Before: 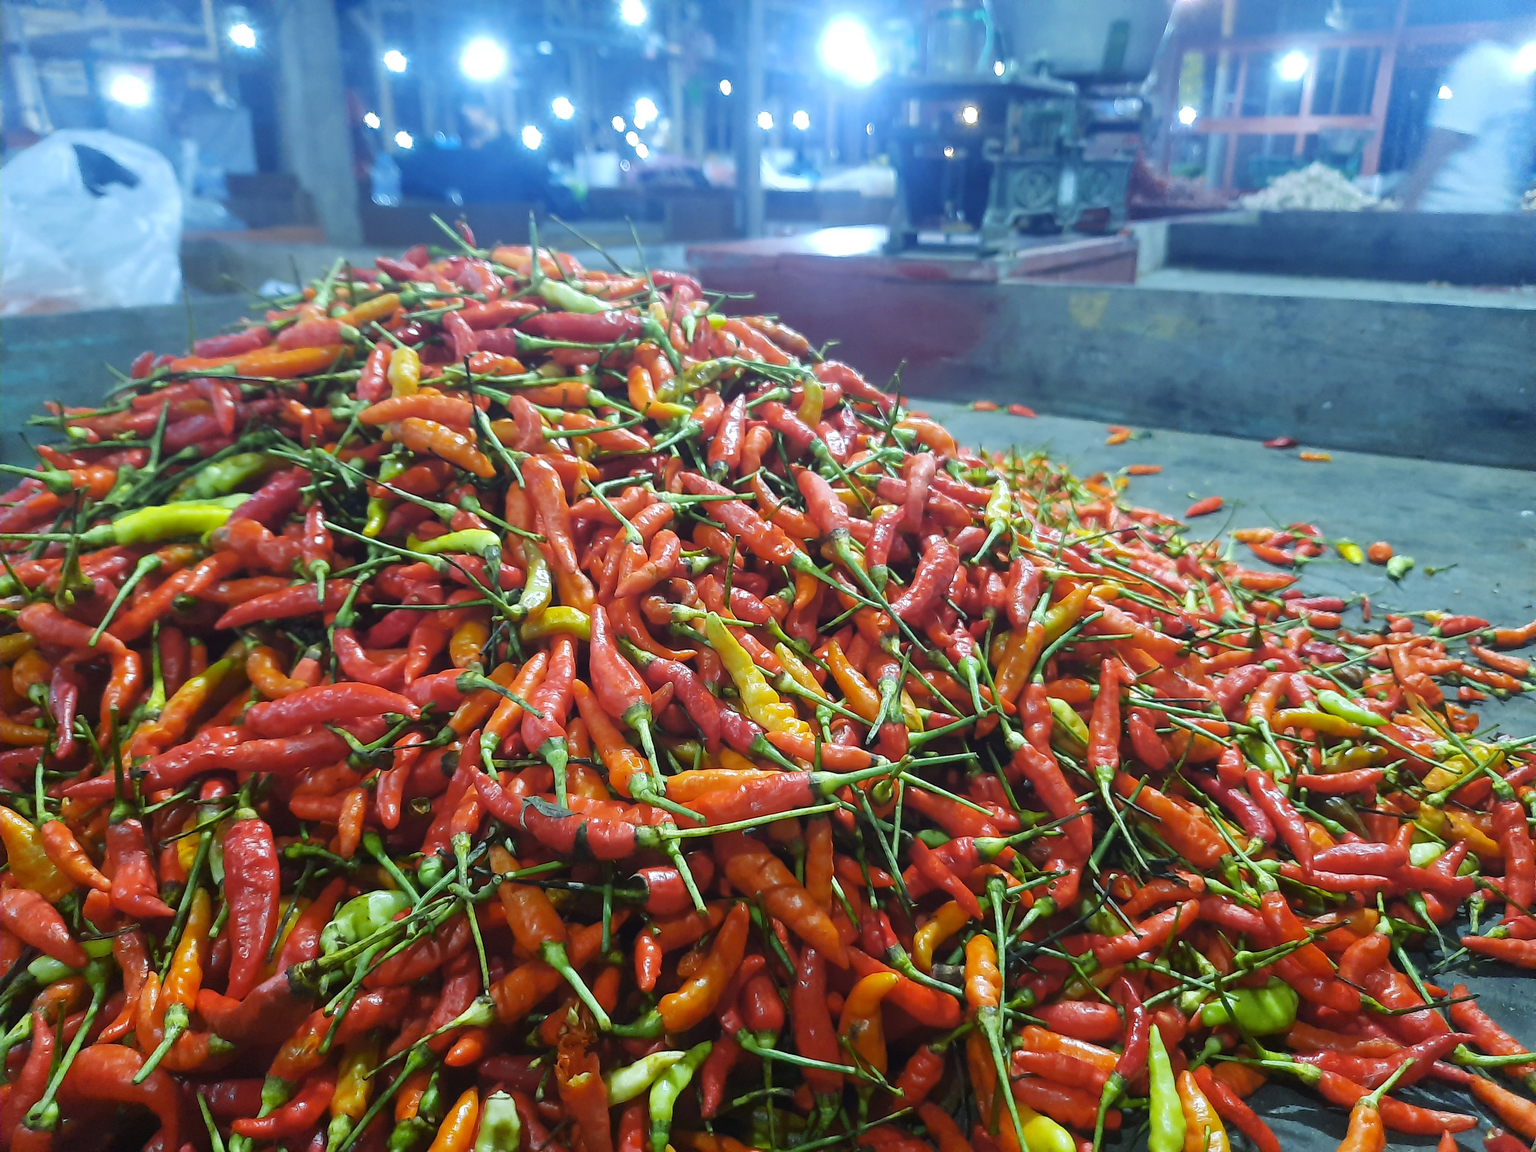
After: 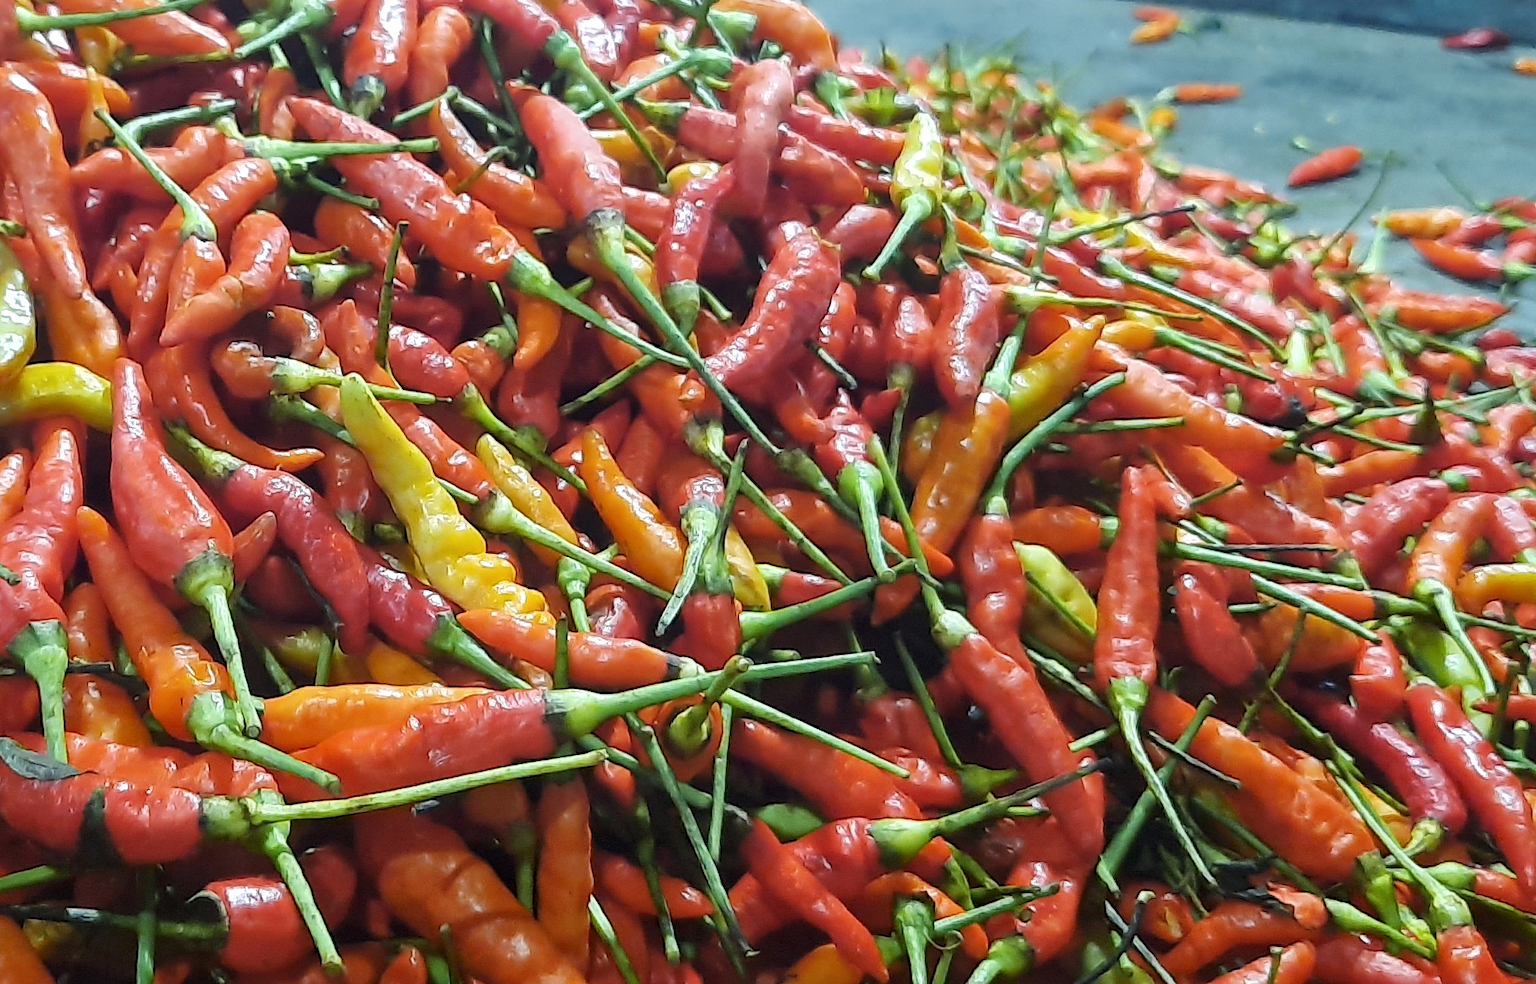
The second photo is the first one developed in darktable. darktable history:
crop: left 34.762%, top 36.7%, right 14.637%, bottom 20.041%
local contrast: mode bilateral grid, contrast 20, coarseness 50, detail 128%, midtone range 0.2
